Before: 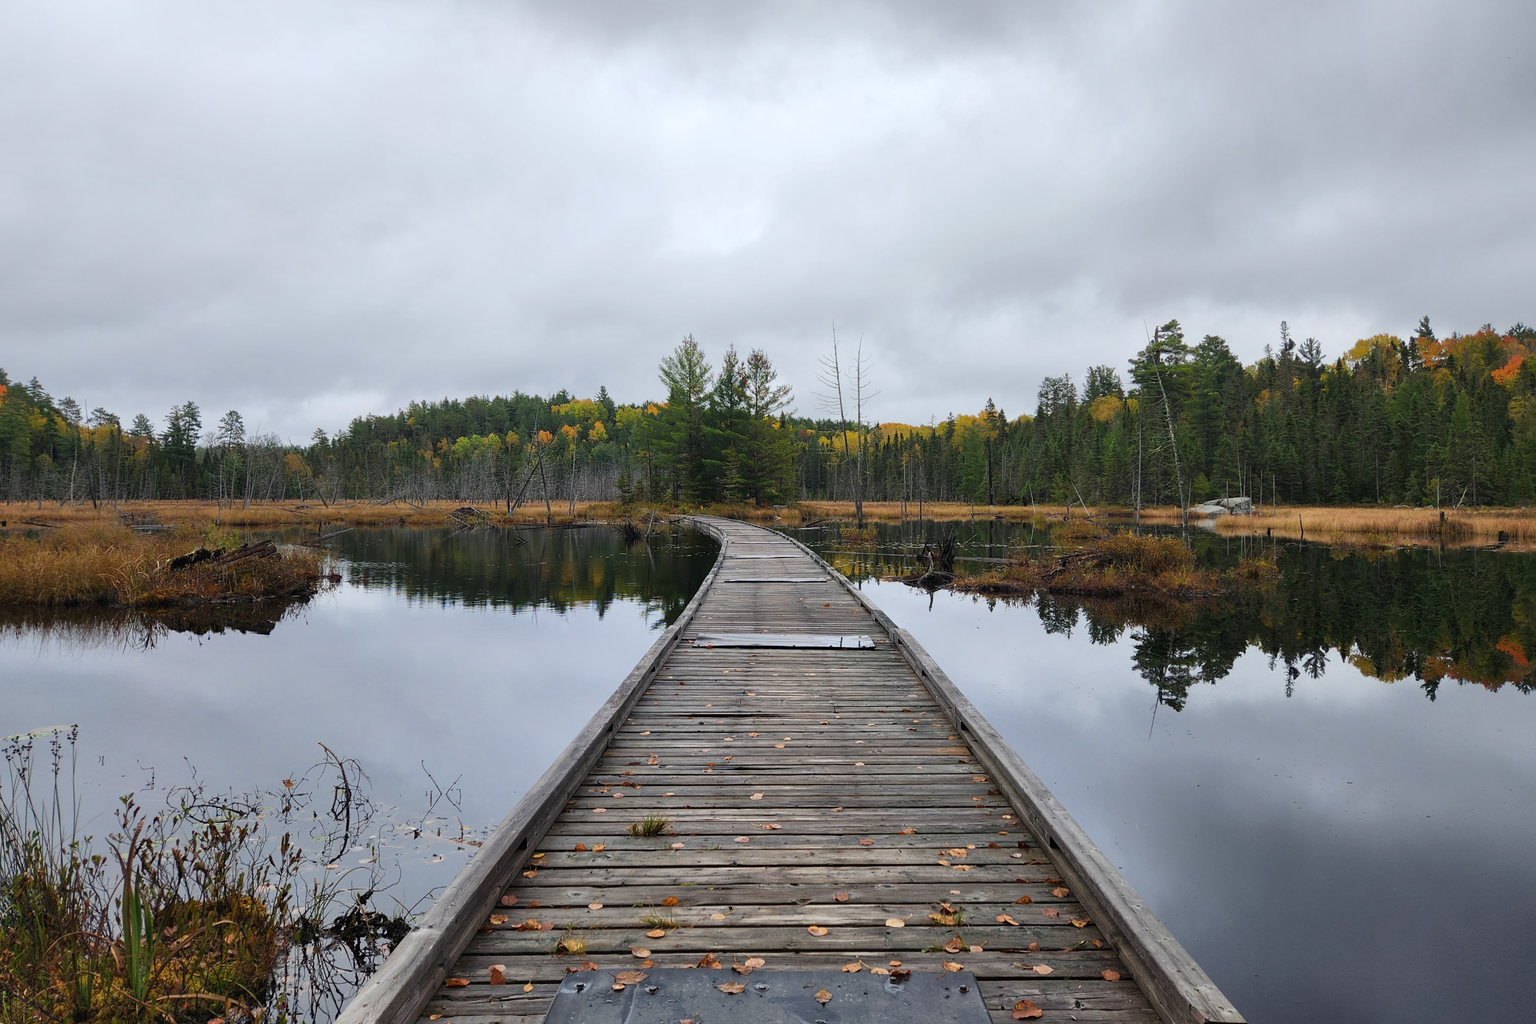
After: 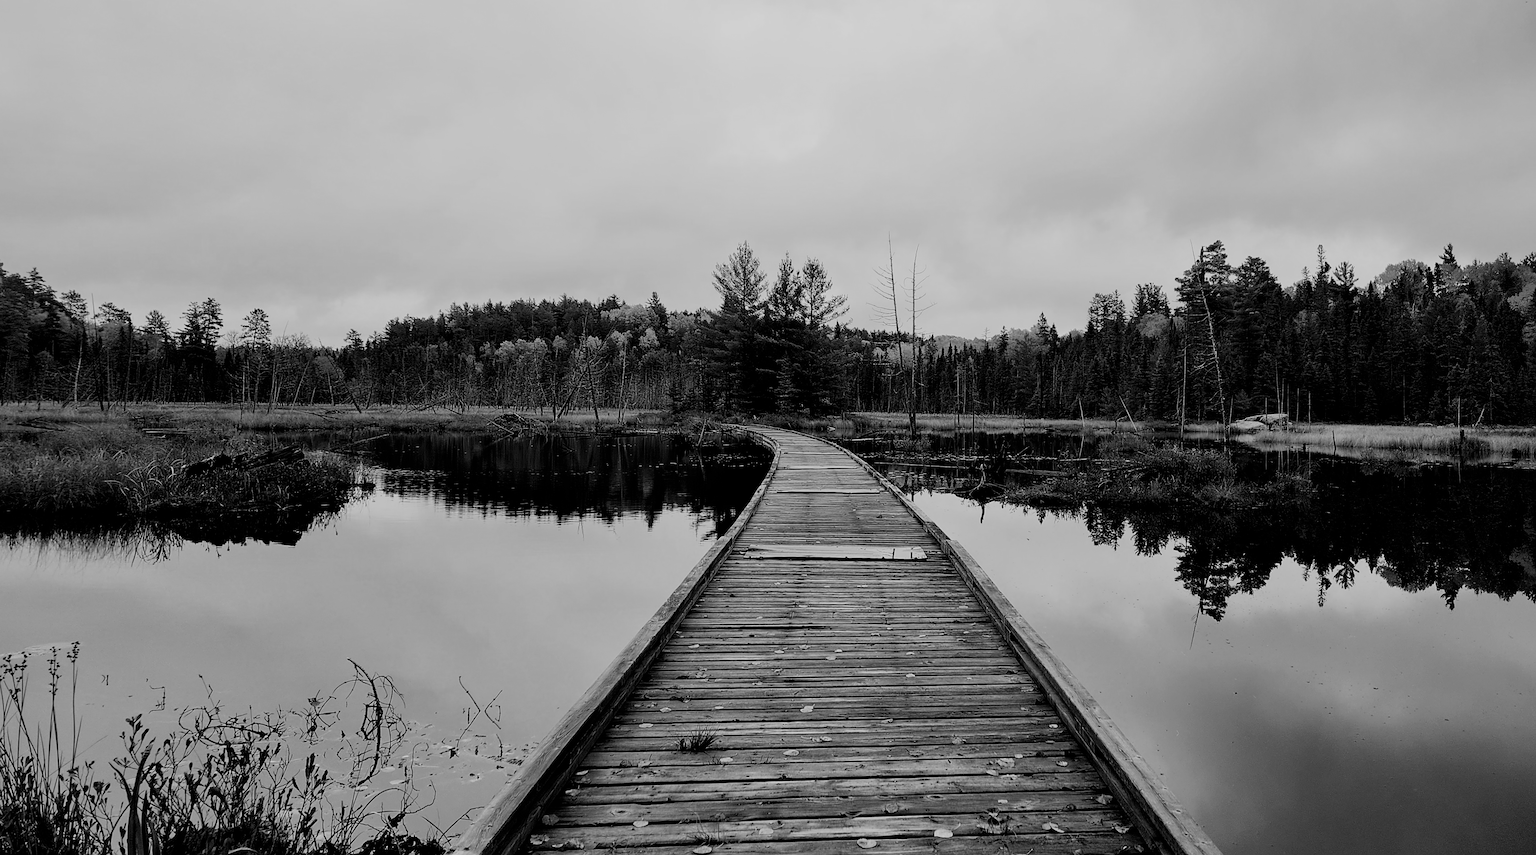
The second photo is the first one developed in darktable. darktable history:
exposure: black level correction 0.009, exposure 0.014 EV, compensate highlight preservation false
sharpen: on, module defaults
crop and rotate: top 5.609%, bottom 5.609%
contrast brightness saturation: contrast 0.03, brightness -0.04
filmic rgb: black relative exposure -5 EV, hardness 2.88, contrast 1.4
monochrome: a -71.75, b 75.82
rotate and perspective: rotation 0.679°, lens shift (horizontal) 0.136, crop left 0.009, crop right 0.991, crop top 0.078, crop bottom 0.95
